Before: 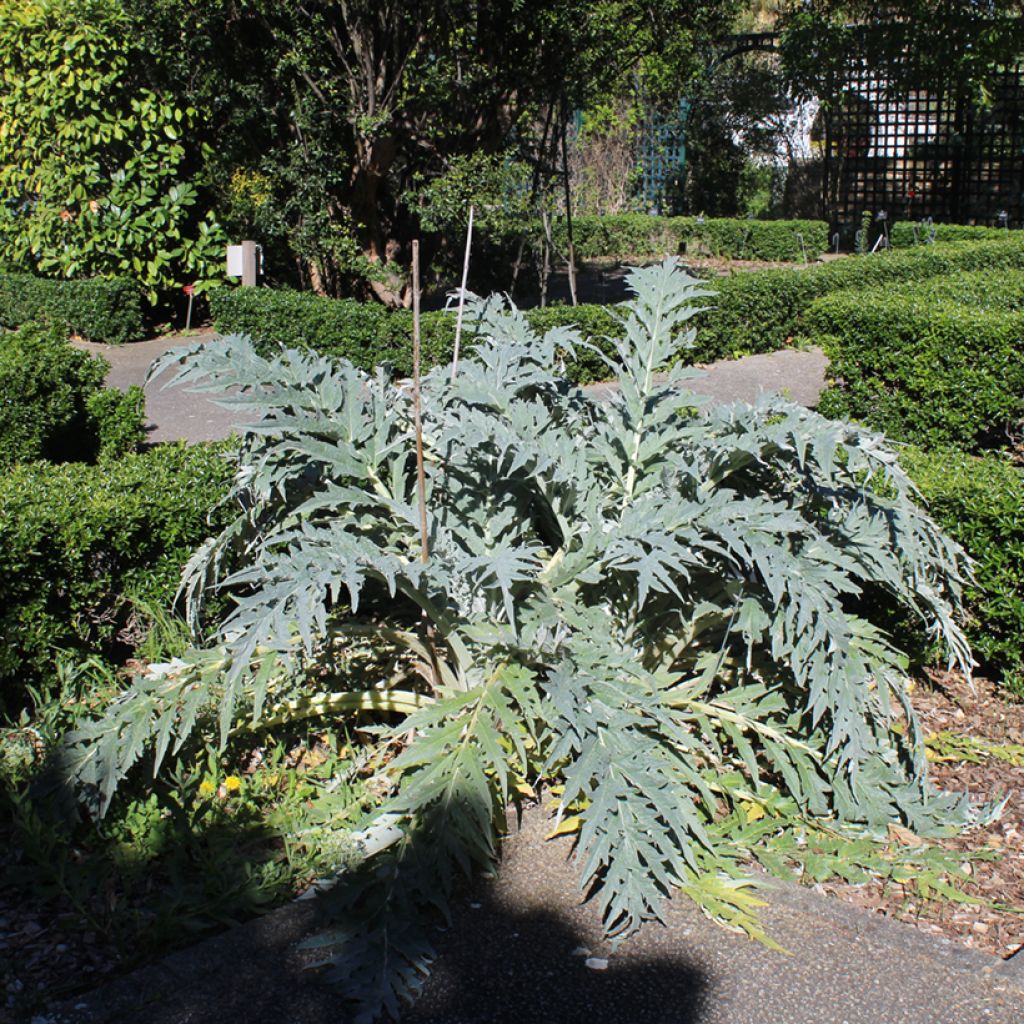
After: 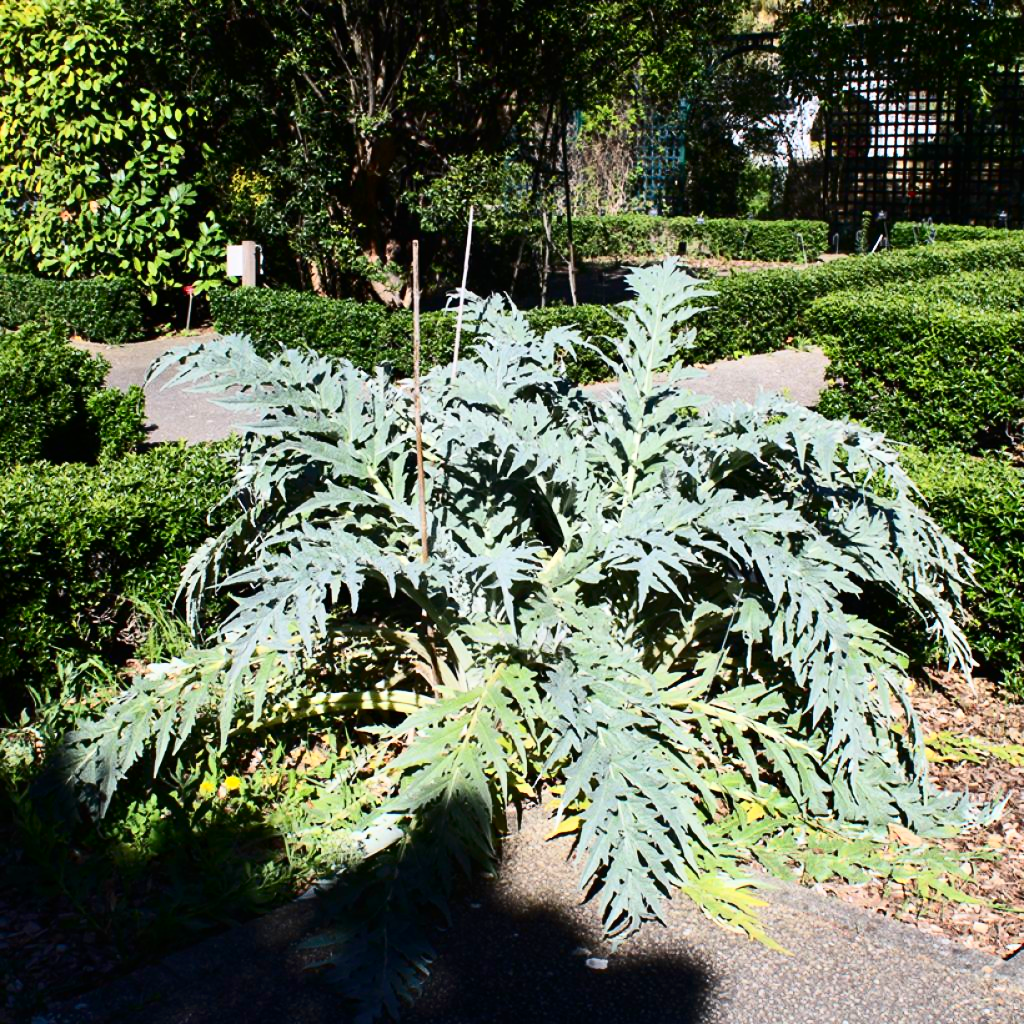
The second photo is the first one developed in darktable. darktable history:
exposure: compensate highlight preservation false
contrast brightness saturation: contrast 0.396, brightness 0.049, saturation 0.263
color calibration: illuminant same as pipeline (D50), adaptation XYZ, x 0.345, y 0.358, temperature 5023.74 K, gamut compression 1.65
